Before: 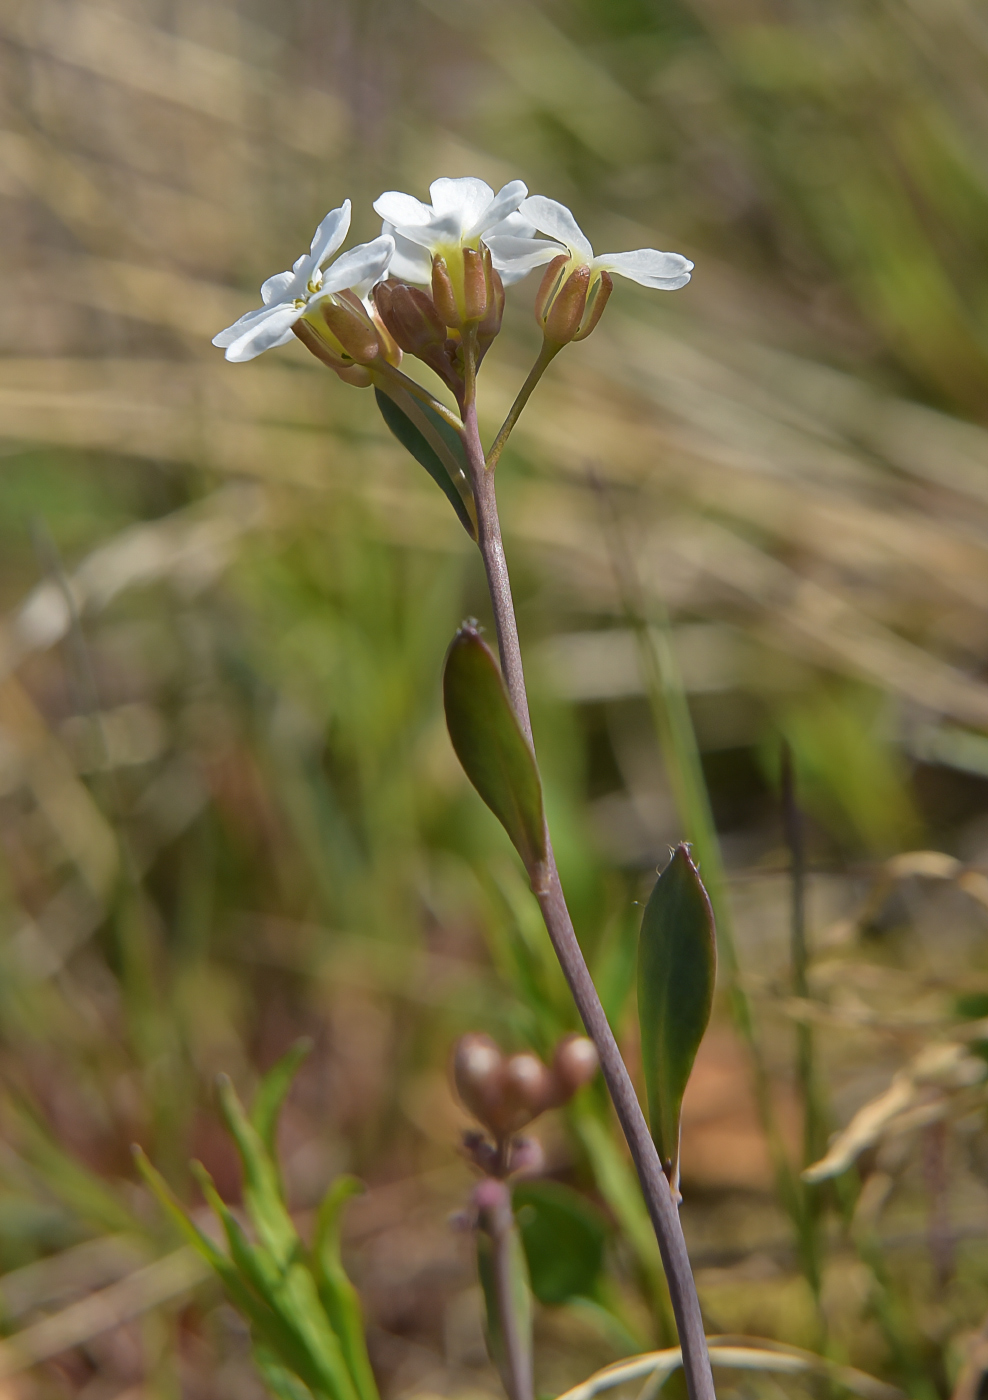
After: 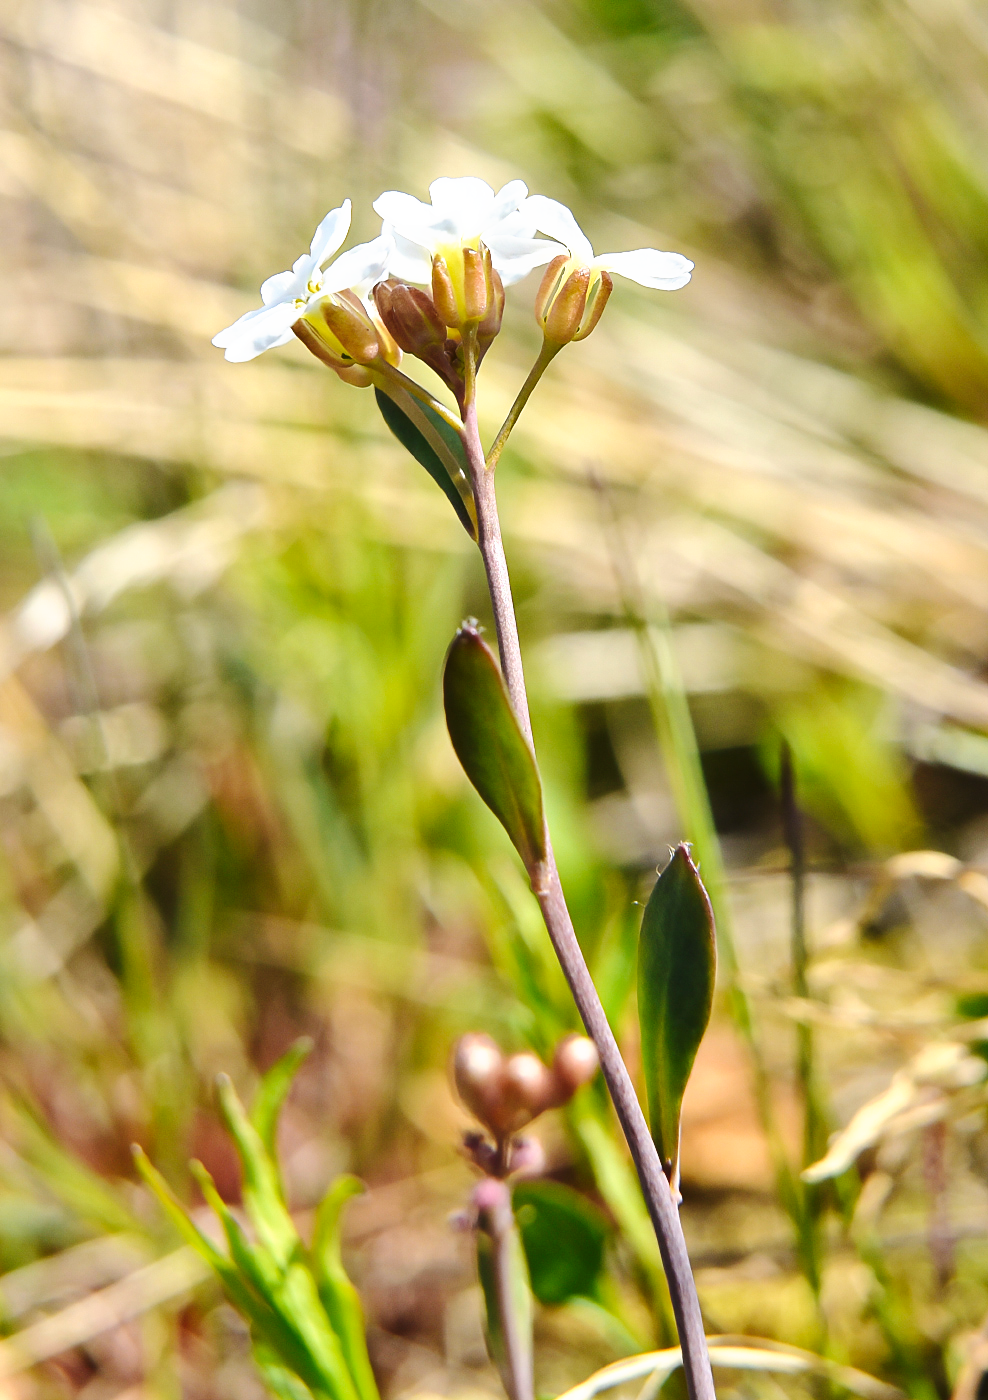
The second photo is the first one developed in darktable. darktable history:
base curve: curves: ch0 [(0, 0) (0.028, 0.03) (0.121, 0.232) (0.46, 0.748) (0.859, 0.968) (1, 1)], preserve colors none
contrast brightness saturation: contrast 0.15, brightness 0.05
tone curve: curves: ch0 [(0, 0) (0.003, 0.002) (0.011, 0.009) (0.025, 0.021) (0.044, 0.037) (0.069, 0.058) (0.1, 0.083) (0.136, 0.122) (0.177, 0.165) (0.224, 0.216) (0.277, 0.277) (0.335, 0.344) (0.399, 0.418) (0.468, 0.499) (0.543, 0.586) (0.623, 0.679) (0.709, 0.779) (0.801, 0.877) (0.898, 0.977) (1, 1)], preserve colors none
